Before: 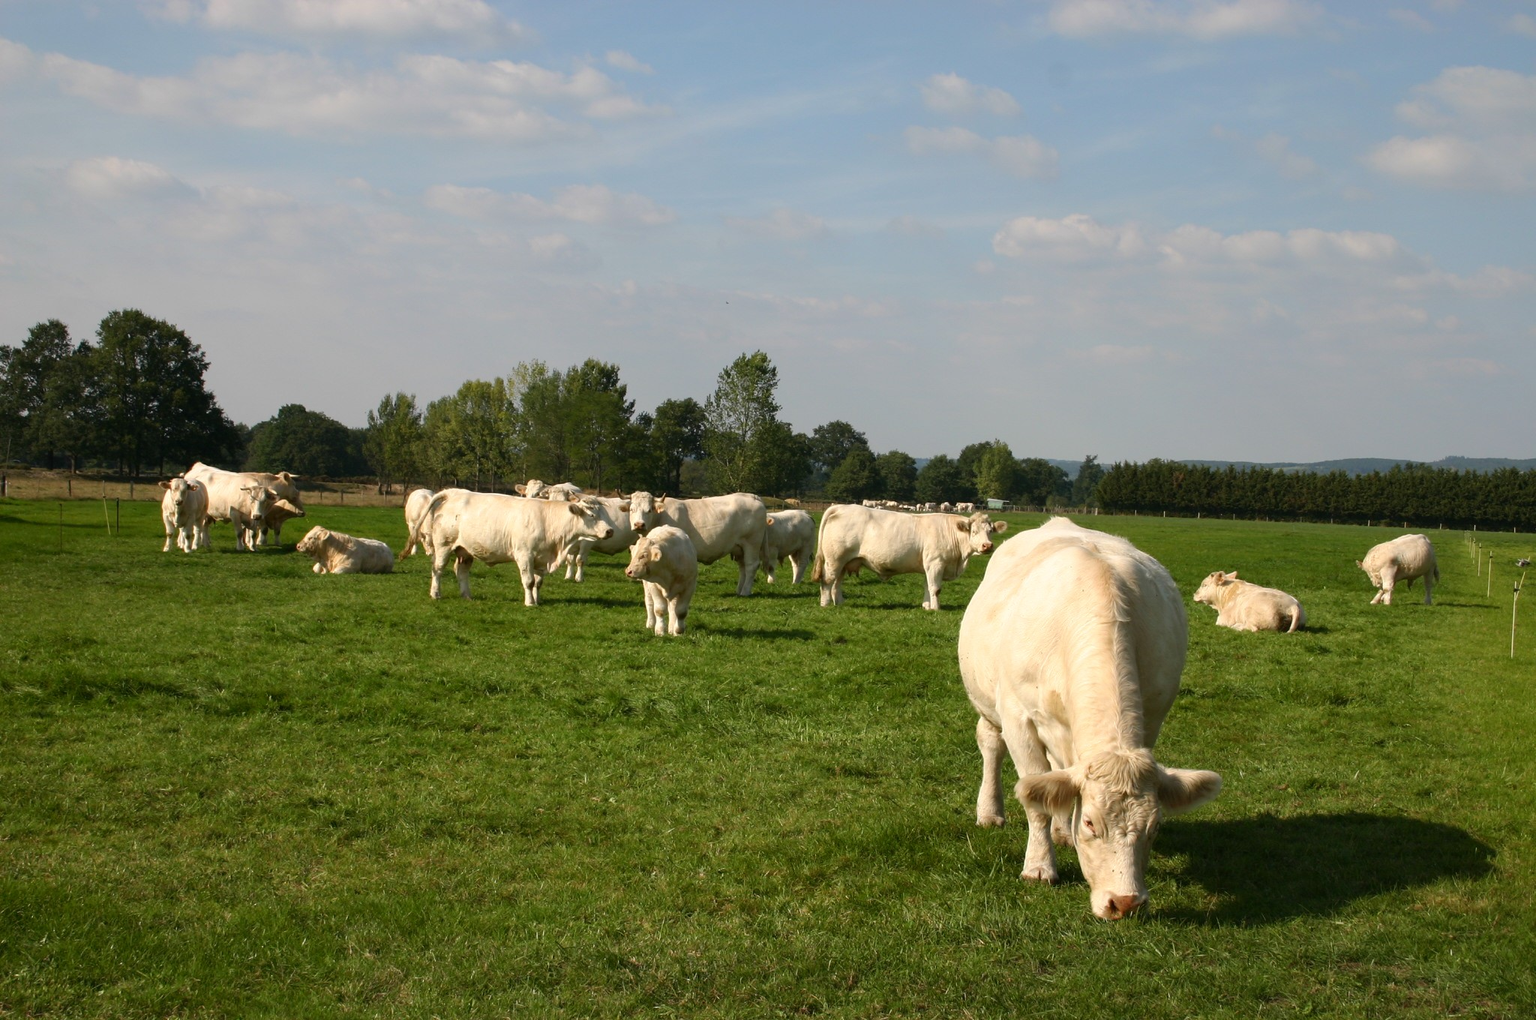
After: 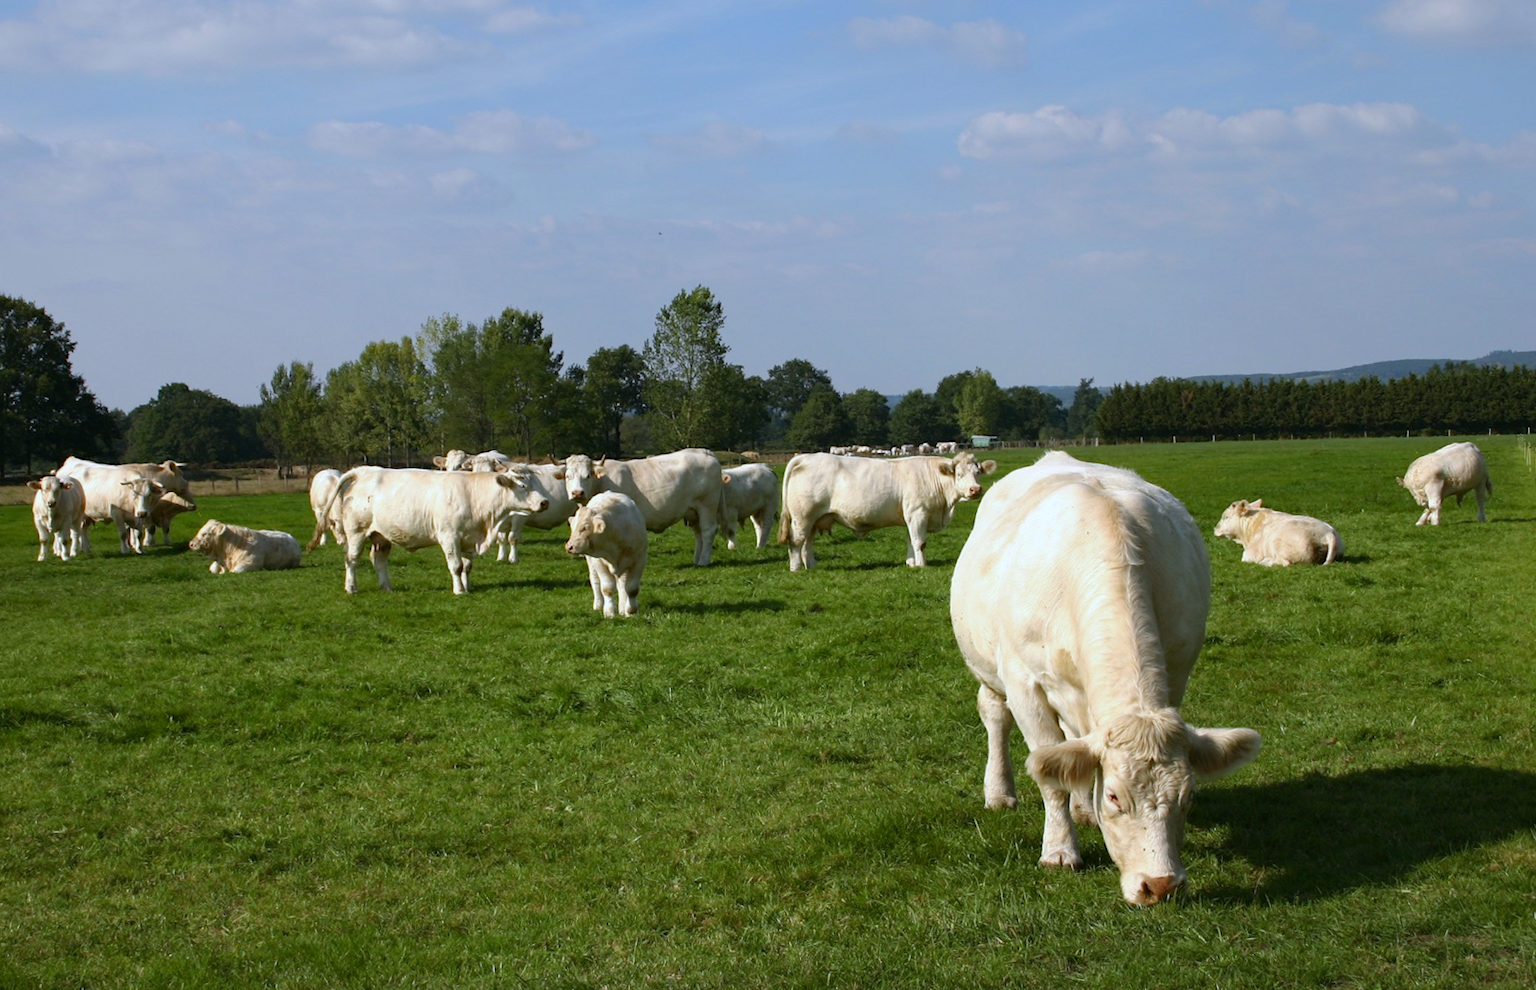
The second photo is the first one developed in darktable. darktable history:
haze removal: strength 0.12, distance 0.25, compatibility mode true, adaptive false
rotate and perspective: rotation -2°, crop left 0.022, crop right 0.978, crop top 0.049, crop bottom 0.951
crop and rotate: angle 1.96°, left 5.673%, top 5.673%
white balance: red 0.926, green 1.003, blue 1.133
